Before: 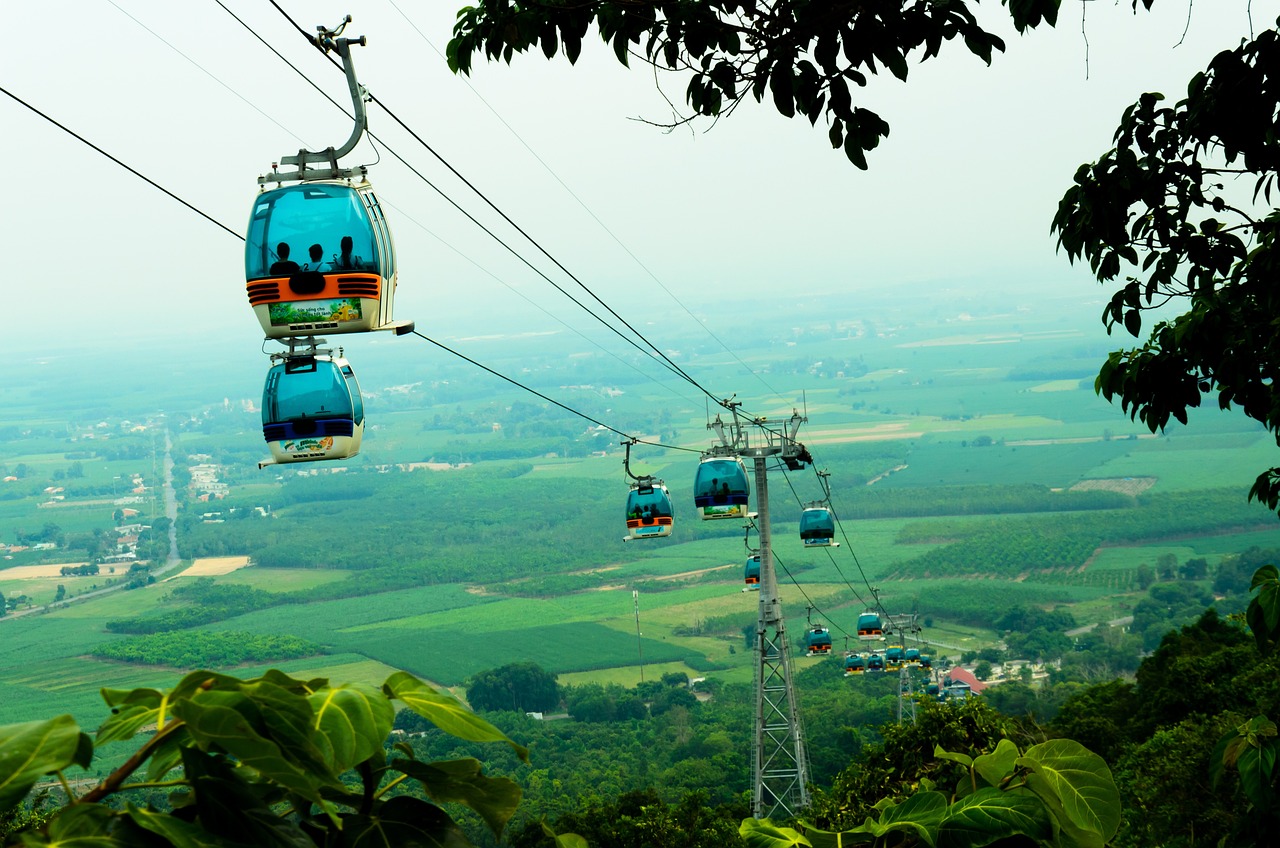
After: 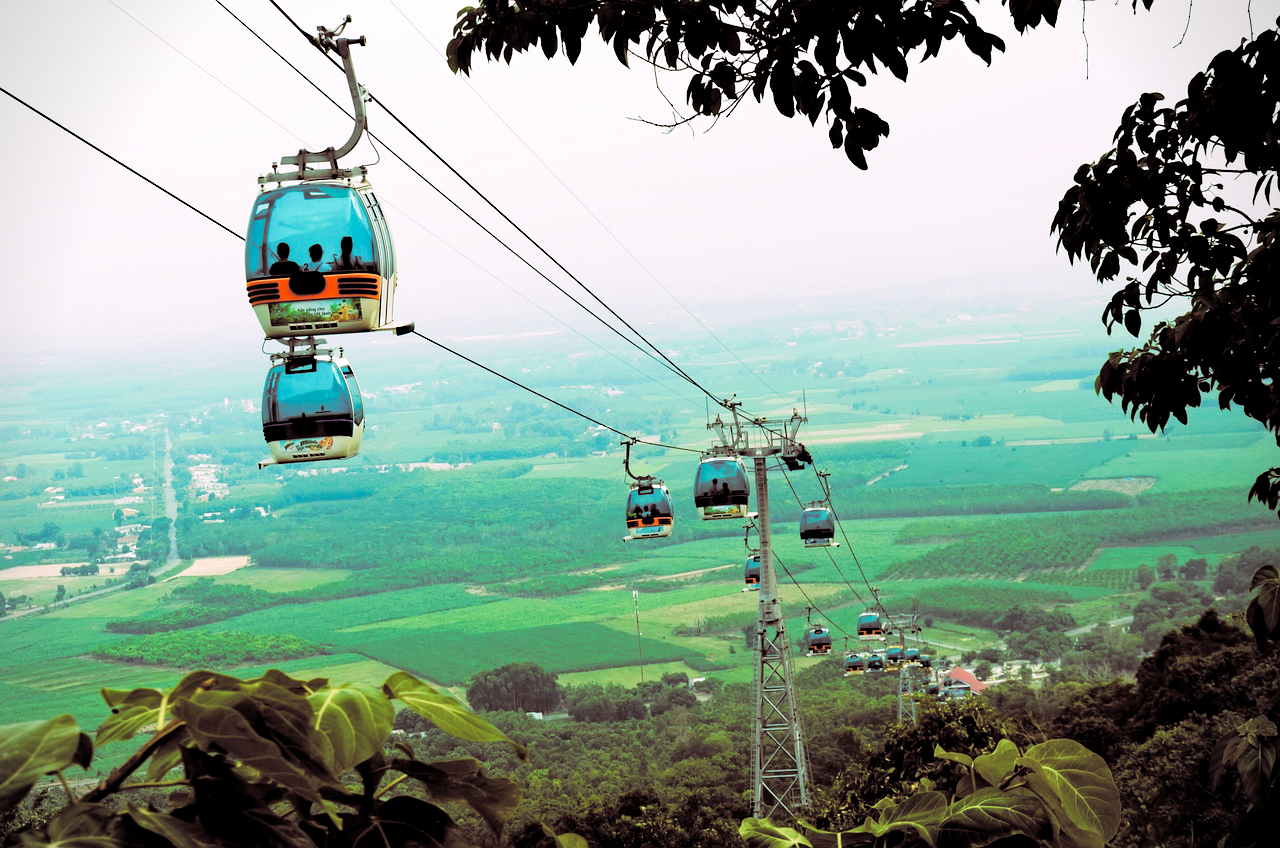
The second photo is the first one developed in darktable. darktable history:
local contrast: highlights 100%, shadows 100%, detail 120%, midtone range 0.2
haze removal: strength 0.29, distance 0.25, compatibility mode true, adaptive false
filmic: grey point source 18, black point source -8.65, white point source 2.45, grey point target 18, white point target 100, output power 2.2, latitude stops 2, contrast 1.5, saturation 100, global saturation 100
vignetting: fall-off start 91.19%
split-toning: highlights › hue 298.8°, highlights › saturation 0.73, compress 41.76%
contrast brightness saturation: brightness 0.28
vibrance: on, module defaults
